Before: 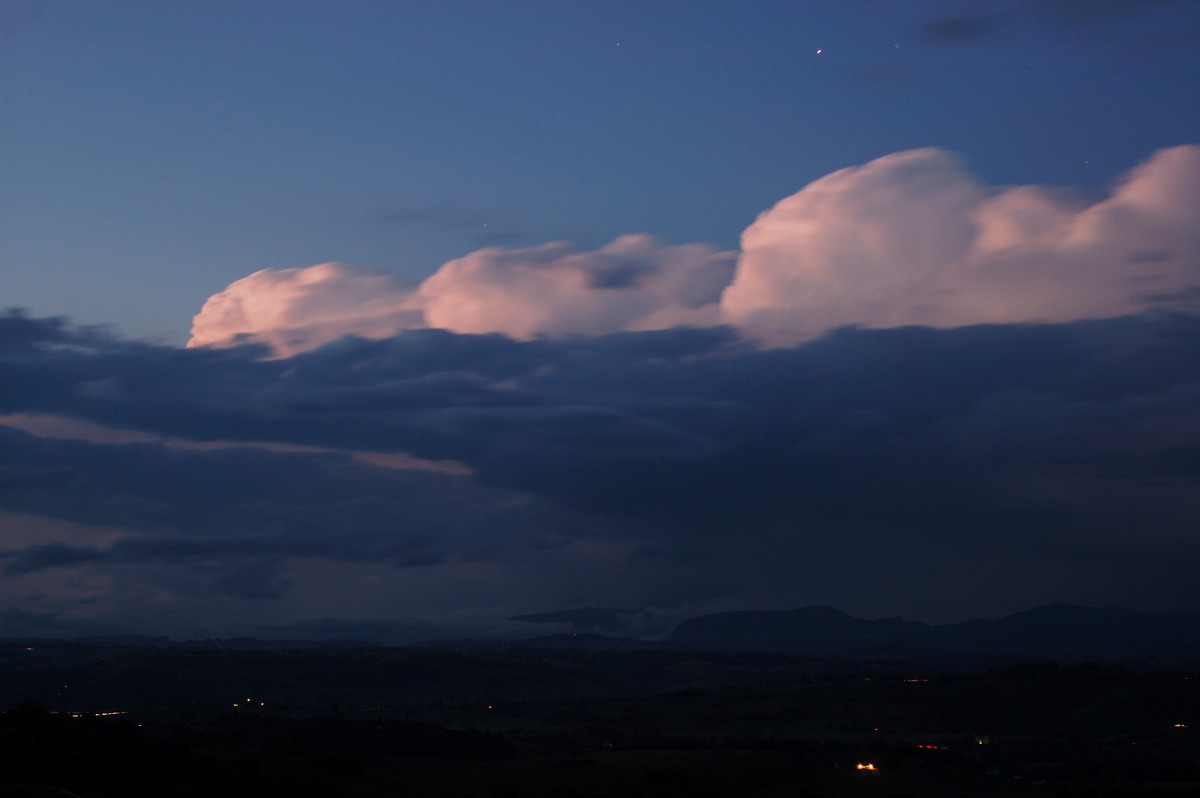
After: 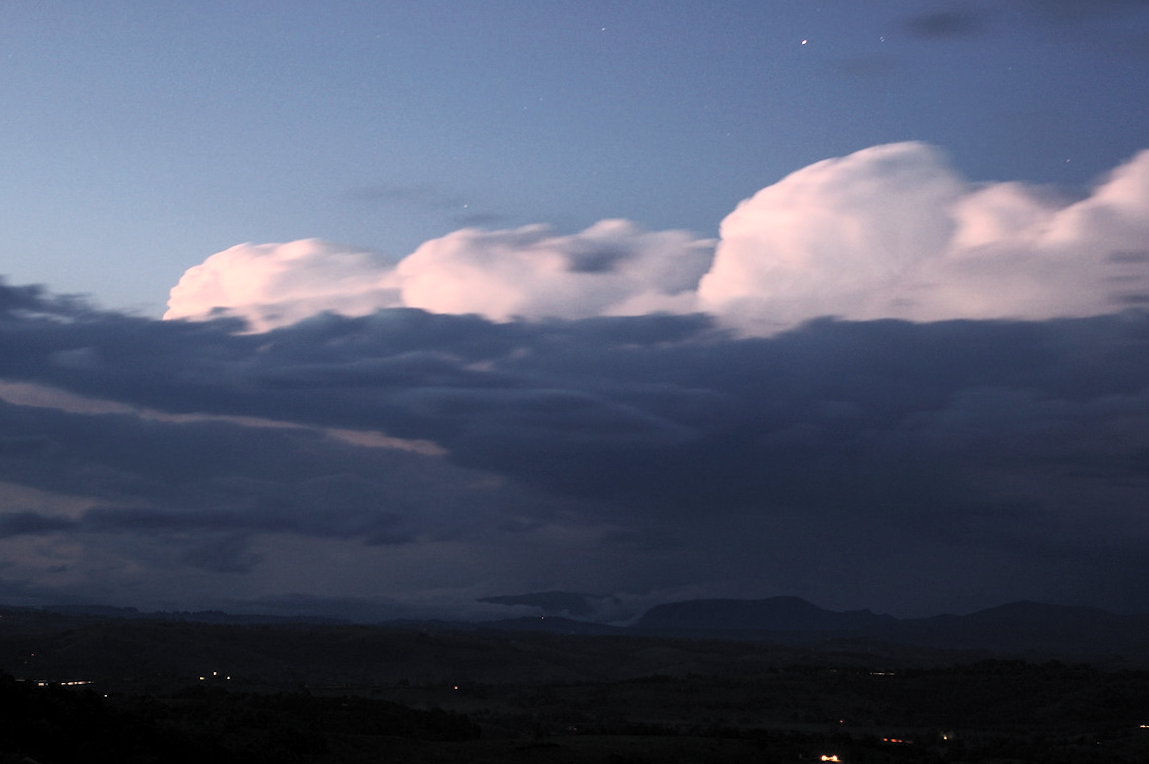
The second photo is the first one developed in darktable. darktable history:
crop and rotate: angle -1.69°
contrast brightness saturation: contrast 0.43, brightness 0.56, saturation -0.19
